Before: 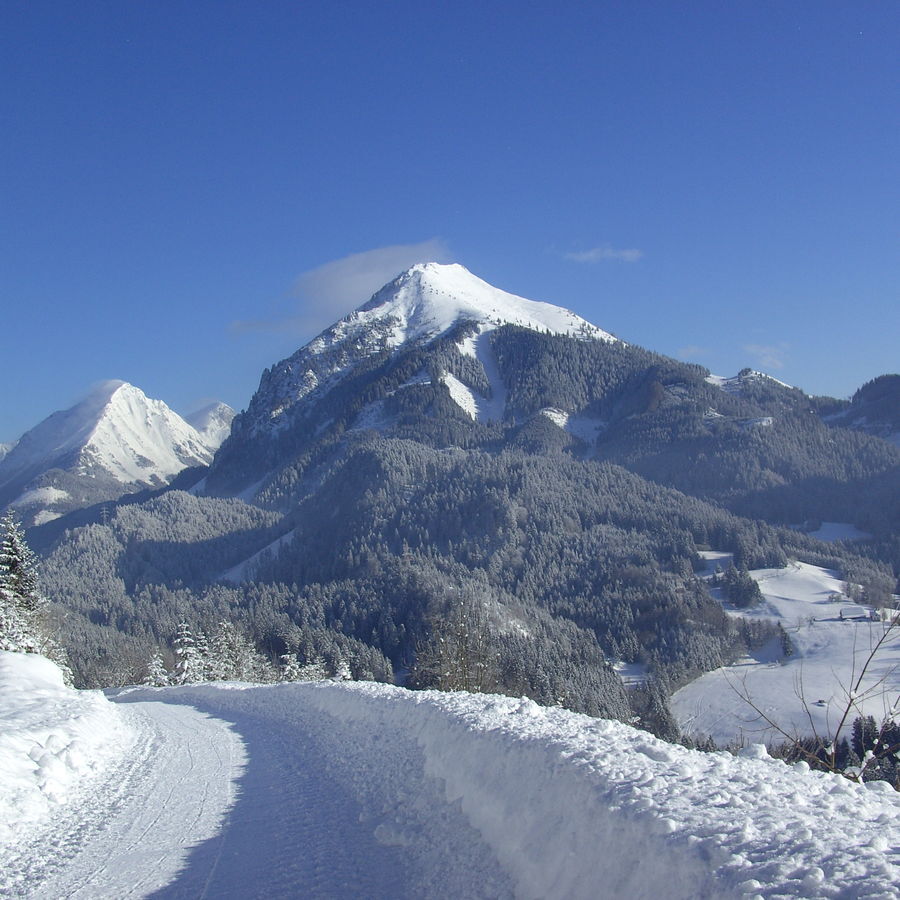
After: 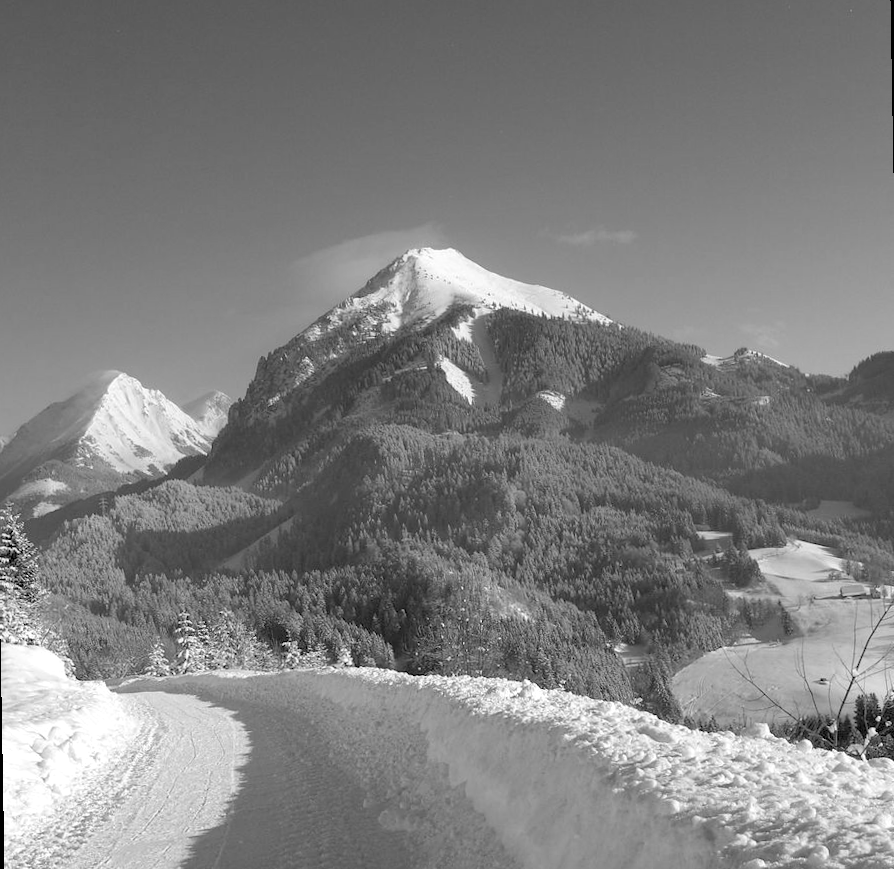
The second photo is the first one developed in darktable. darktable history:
rotate and perspective: rotation -1°, crop left 0.011, crop right 0.989, crop top 0.025, crop bottom 0.975
rgb levels: levels [[0.013, 0.434, 0.89], [0, 0.5, 1], [0, 0.5, 1]]
monochrome: a -6.99, b 35.61, size 1.4
